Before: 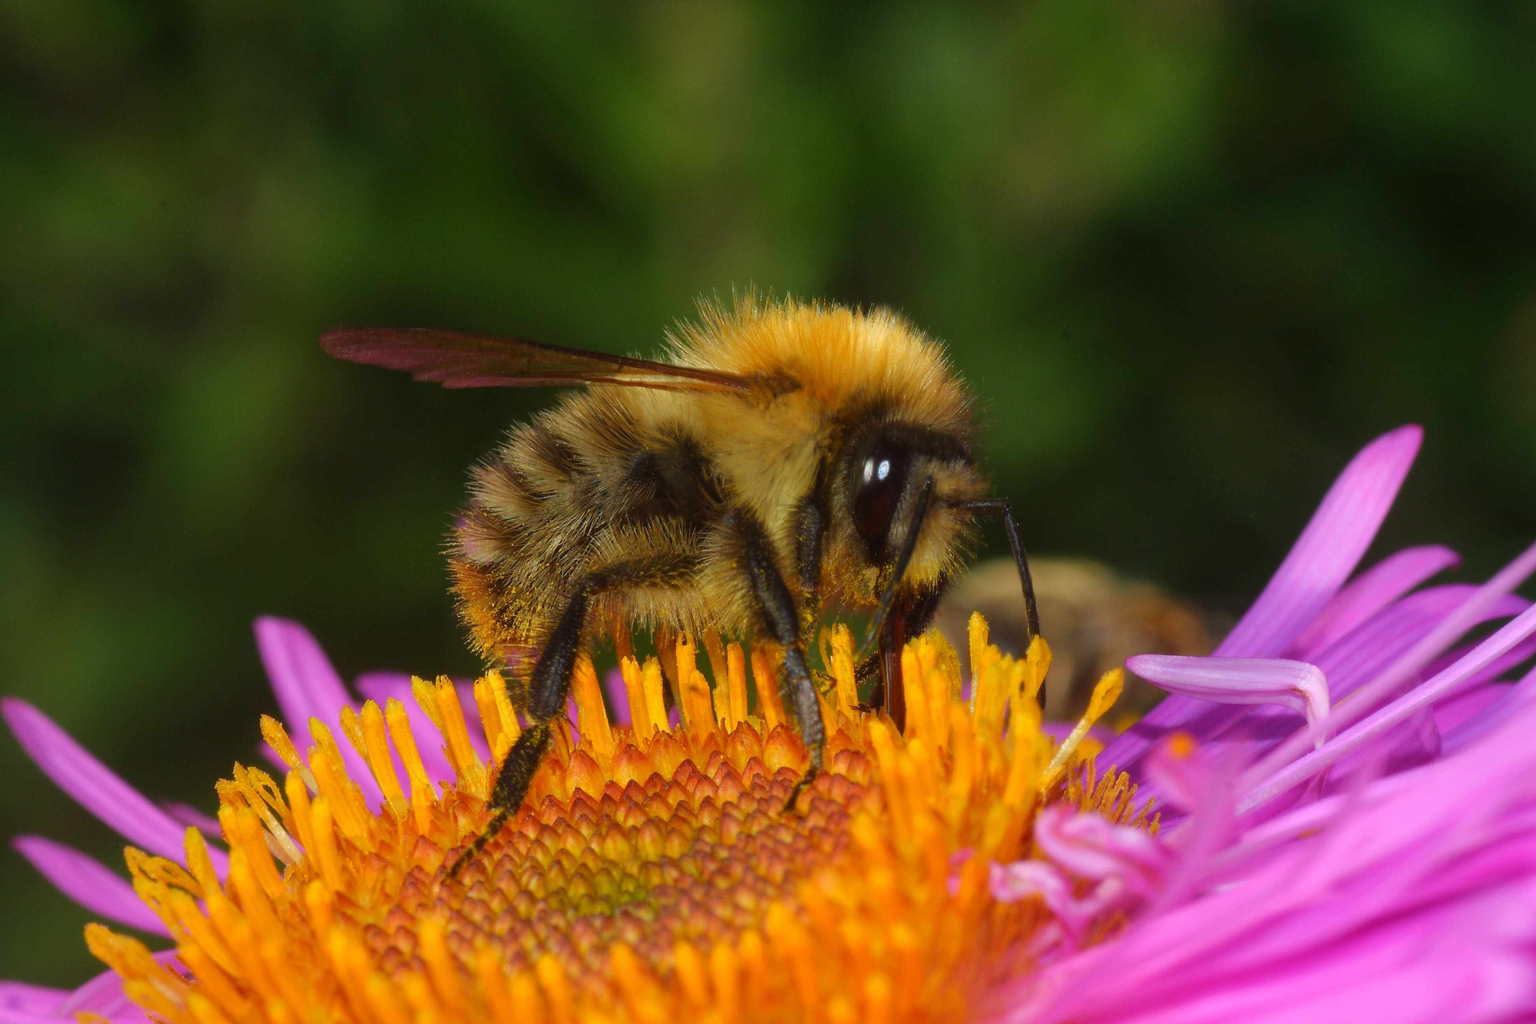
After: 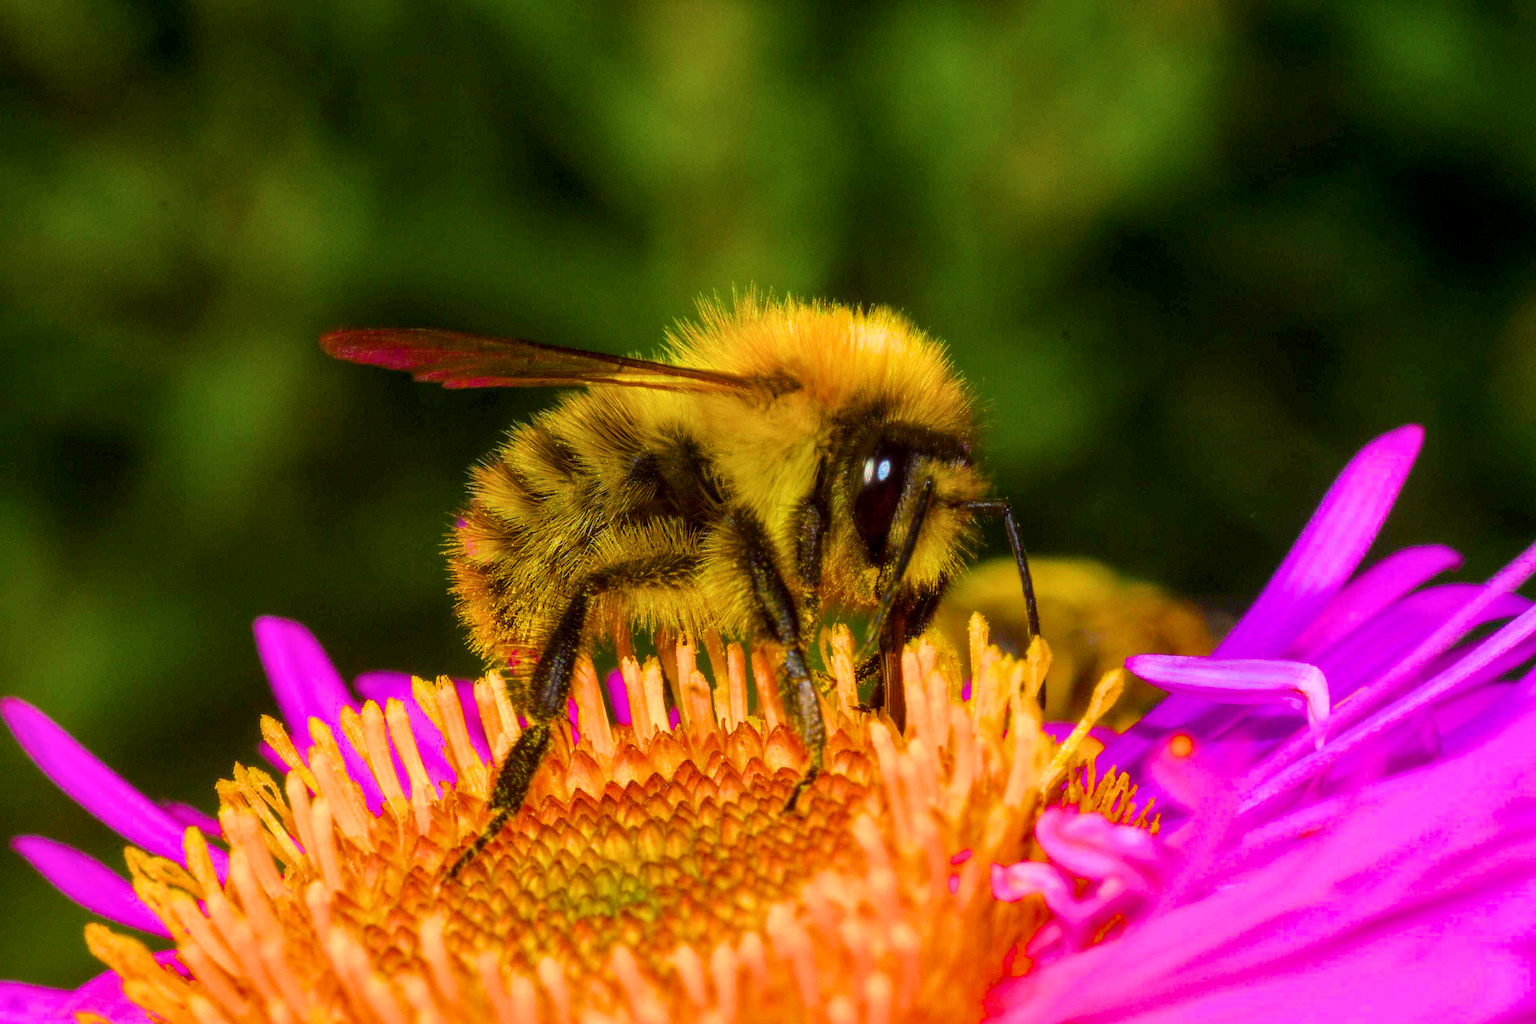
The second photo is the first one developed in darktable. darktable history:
filmic rgb: black relative exposure -7.65 EV, white relative exposure 4.56 EV, hardness 3.61, color science v6 (2022)
local contrast: on, module defaults
tone equalizer: on, module defaults
color balance rgb: linear chroma grading › global chroma 25%, perceptual saturation grading › global saturation 40%, perceptual brilliance grading › global brilliance 30%, global vibrance 40%
